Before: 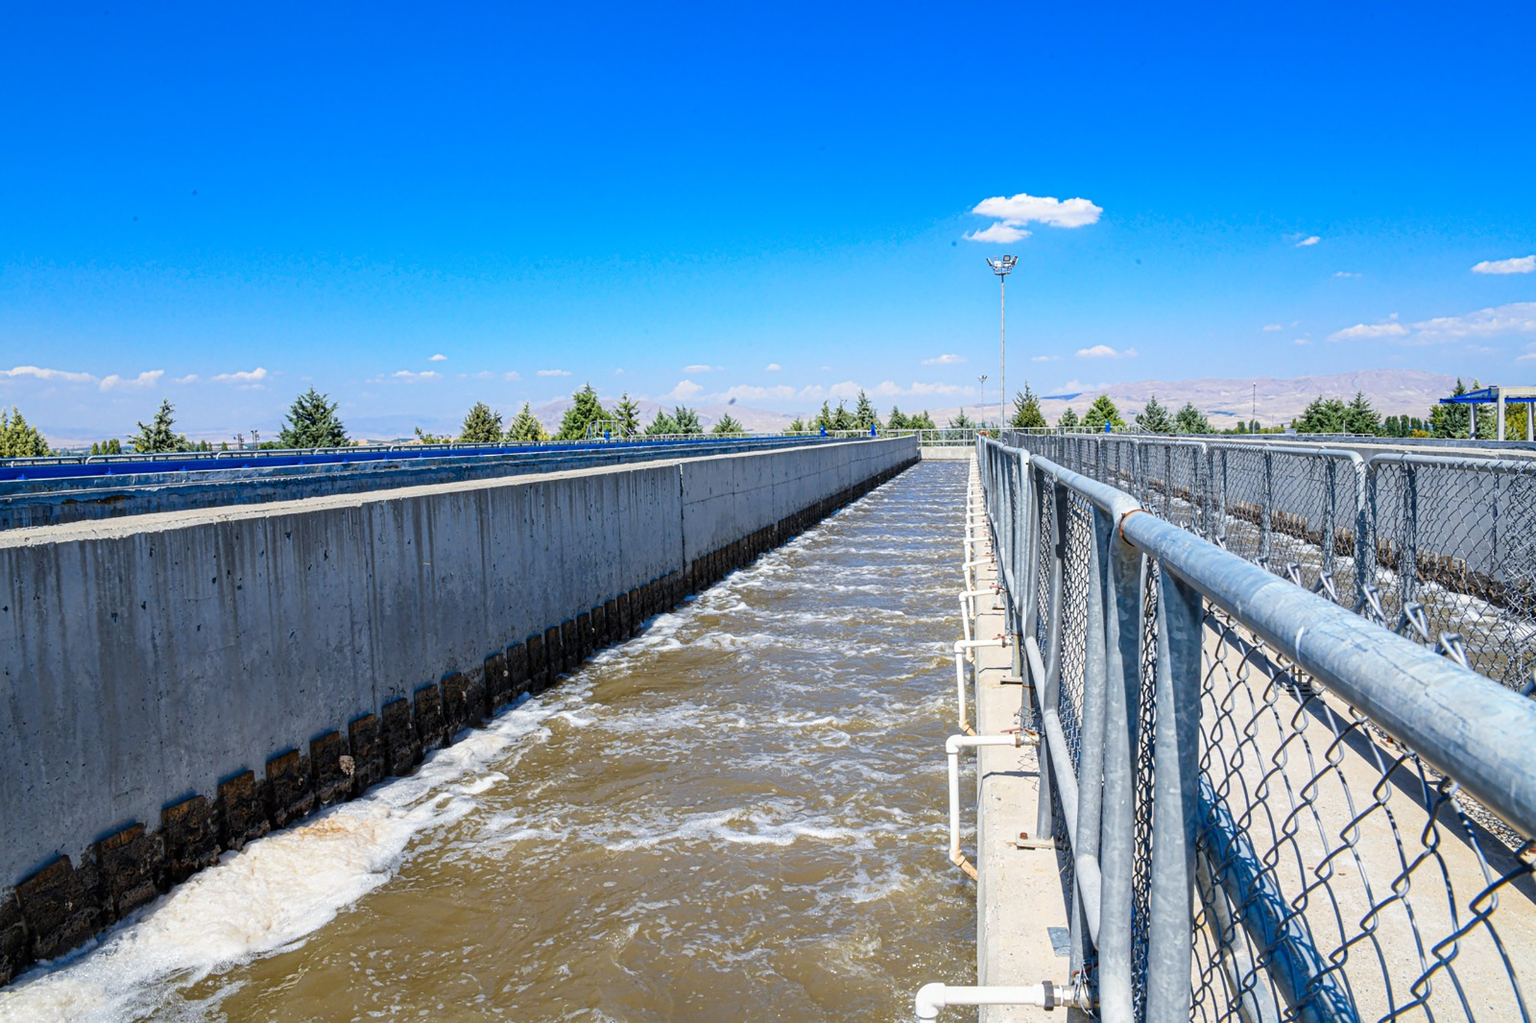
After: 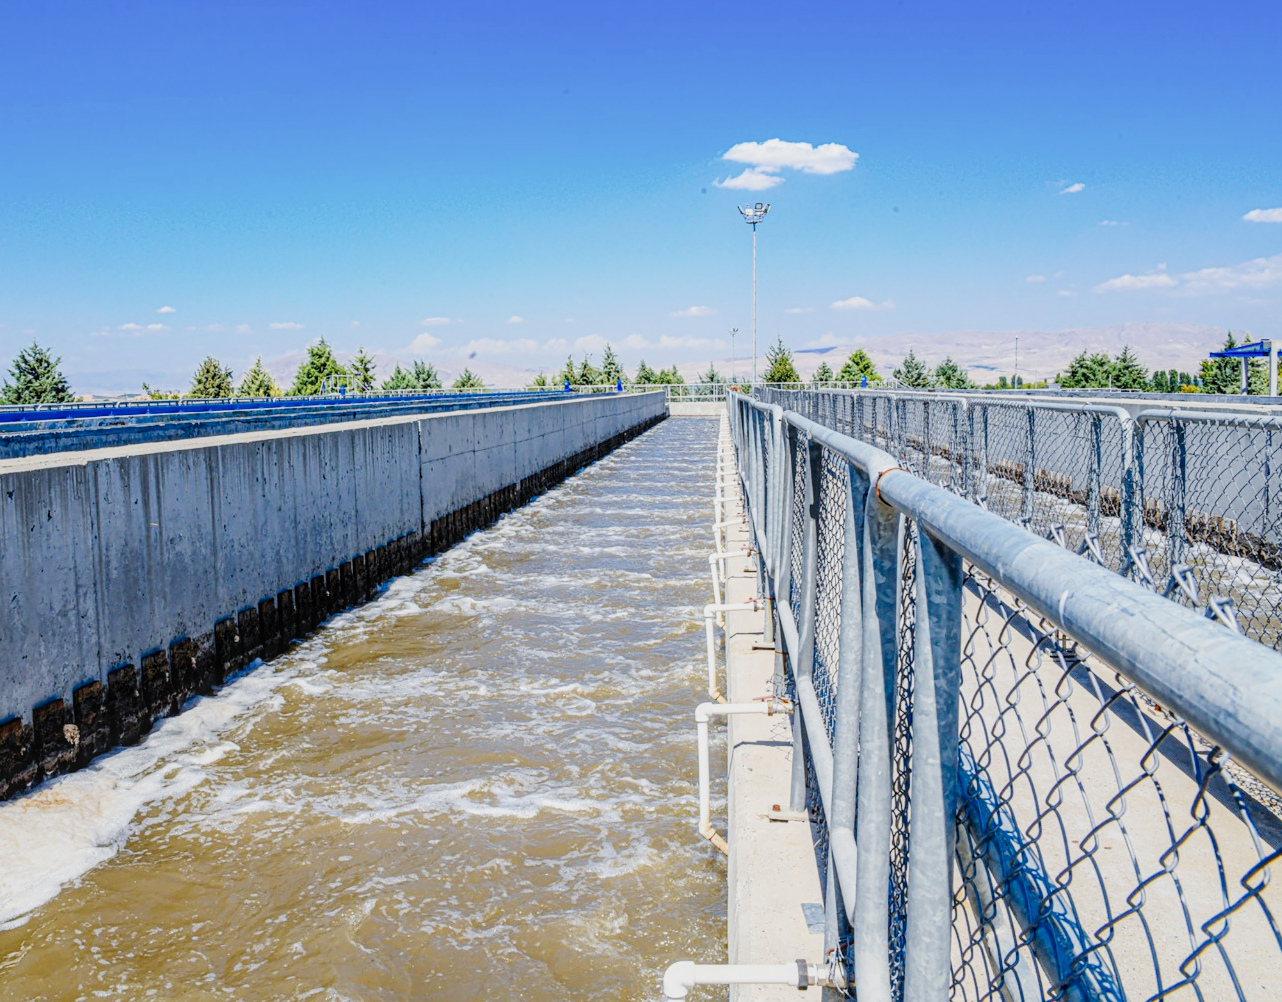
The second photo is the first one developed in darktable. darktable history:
filmic rgb: middle gray luminance 4.29%, black relative exposure -13.03 EV, white relative exposure 5.04 EV, threshold 3.02 EV, target black luminance 0%, hardness 5.16, latitude 59.65%, contrast 0.773, highlights saturation mix 5.92%, shadows ↔ highlights balance 25.33%, enable highlight reconstruction true
local contrast: on, module defaults
crop and rotate: left 18.161%, top 5.993%, right 1.699%
levels: levels [0, 0.492, 0.984]
tone curve: curves: ch0 [(0, 0.023) (0.087, 0.065) (0.184, 0.168) (0.45, 0.54) (0.57, 0.683) (0.722, 0.825) (0.877, 0.948) (1, 1)]; ch1 [(0, 0) (0.388, 0.369) (0.44, 0.44) (0.489, 0.481) (0.534, 0.561) (0.657, 0.659) (1, 1)]; ch2 [(0, 0) (0.353, 0.317) (0.408, 0.427) (0.472, 0.46) (0.5, 0.496) (0.537, 0.534) (0.576, 0.592) (0.625, 0.631) (1, 1)], preserve colors none
